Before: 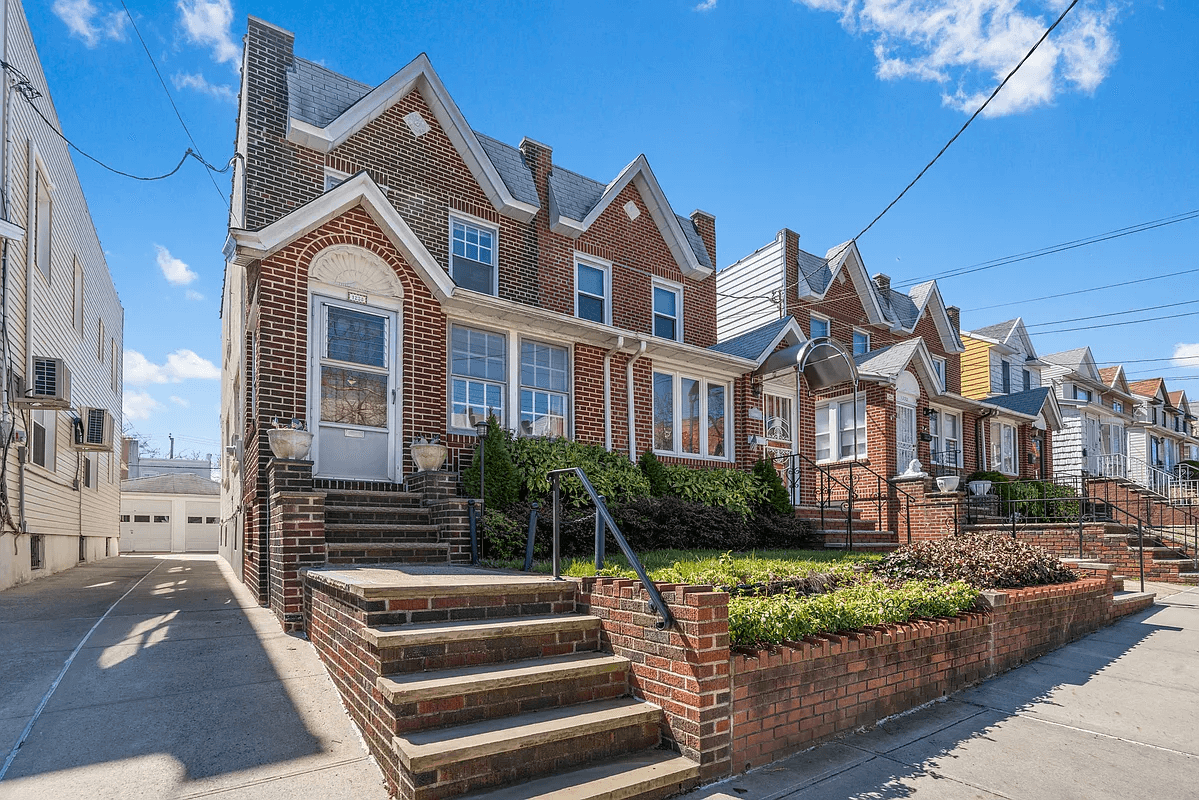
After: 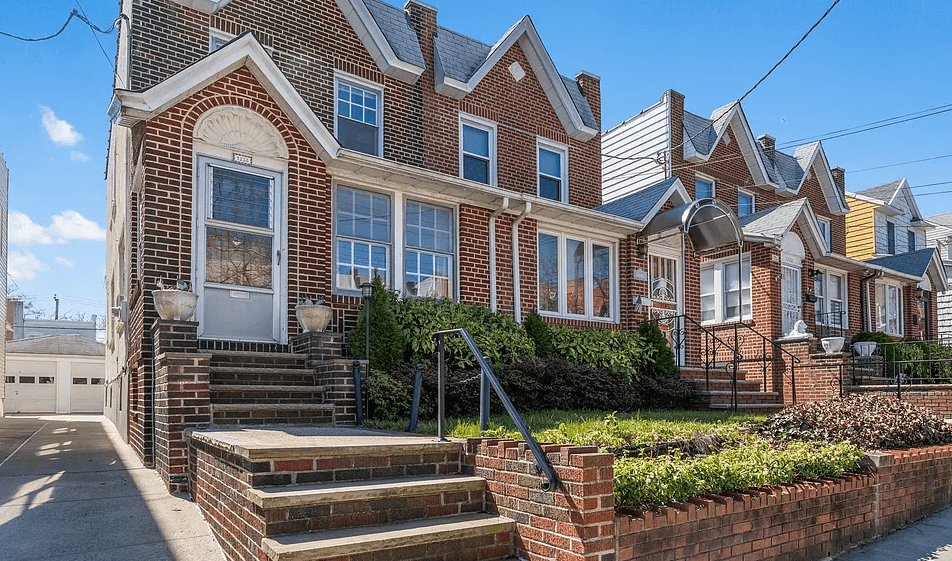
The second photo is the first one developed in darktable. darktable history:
crop: left 9.607%, top 17.434%, right 10.931%, bottom 12.33%
